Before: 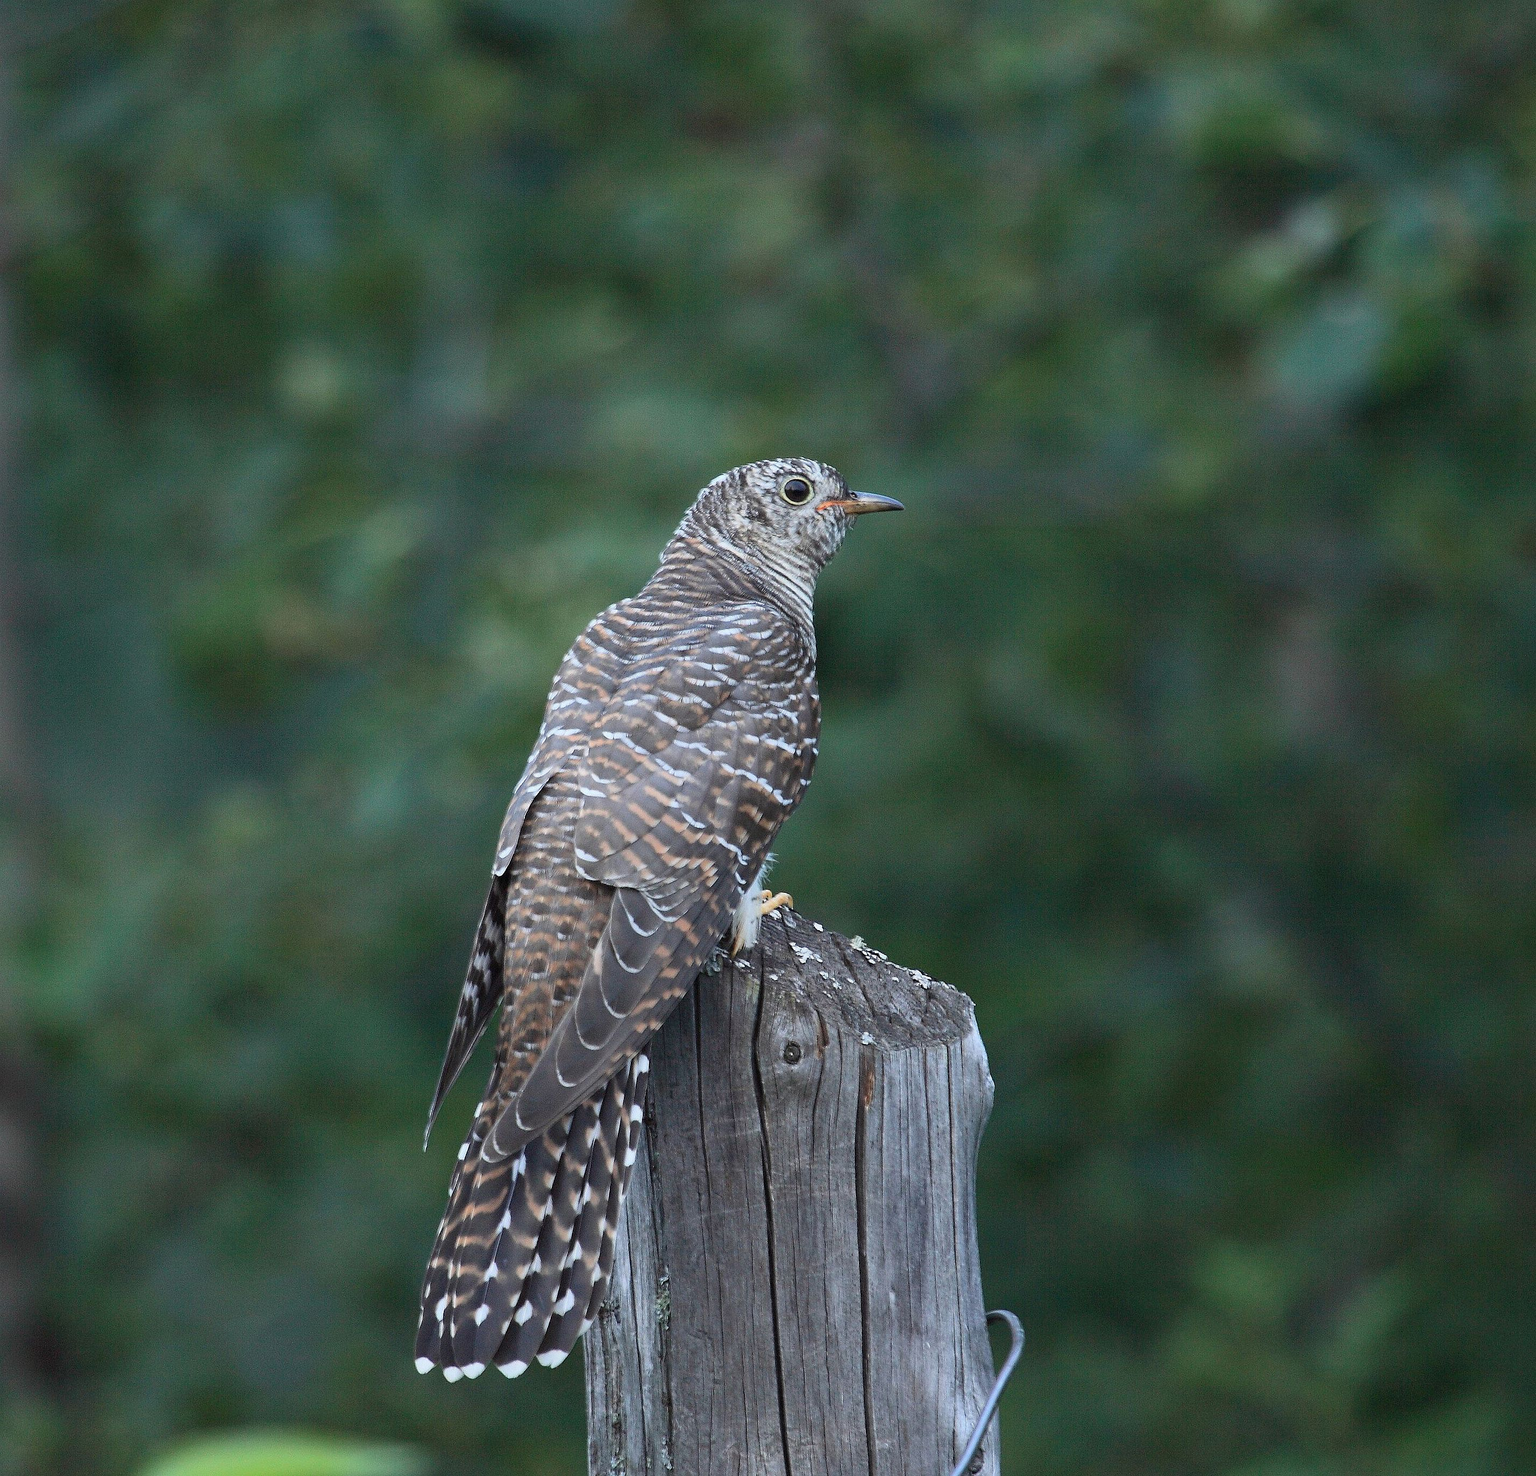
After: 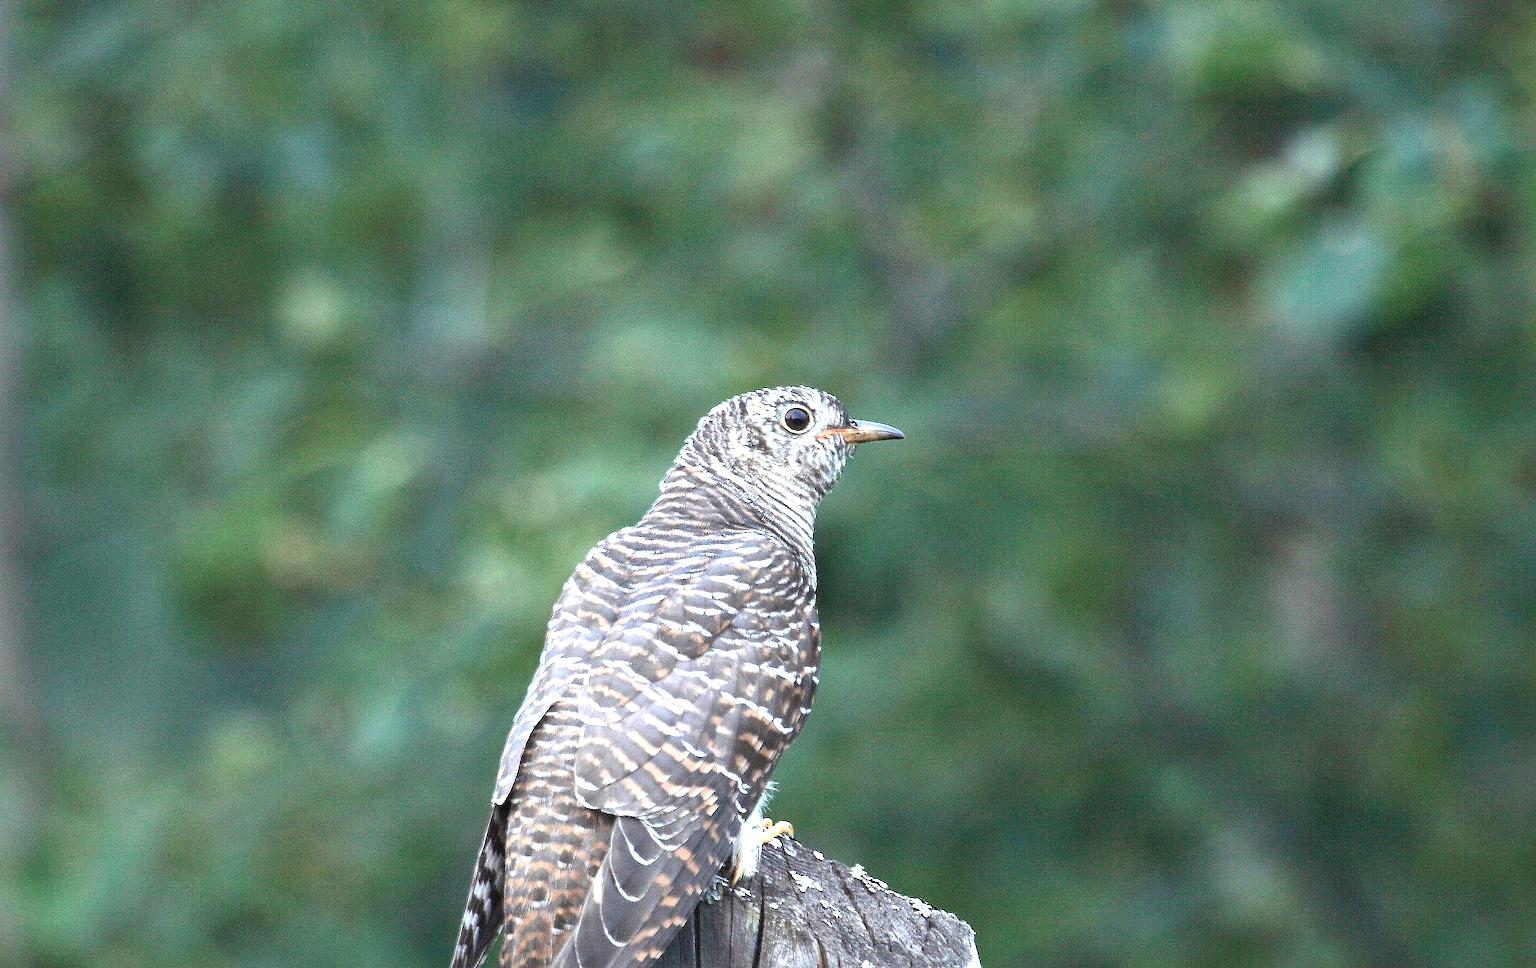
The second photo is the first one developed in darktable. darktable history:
local contrast: mode bilateral grid, contrast 20, coarseness 50, detail 120%, midtone range 0.2
crop and rotate: top 4.848%, bottom 29.503%
exposure: black level correction 0, exposure 0.877 EV, compensate exposure bias true, compensate highlight preservation false
